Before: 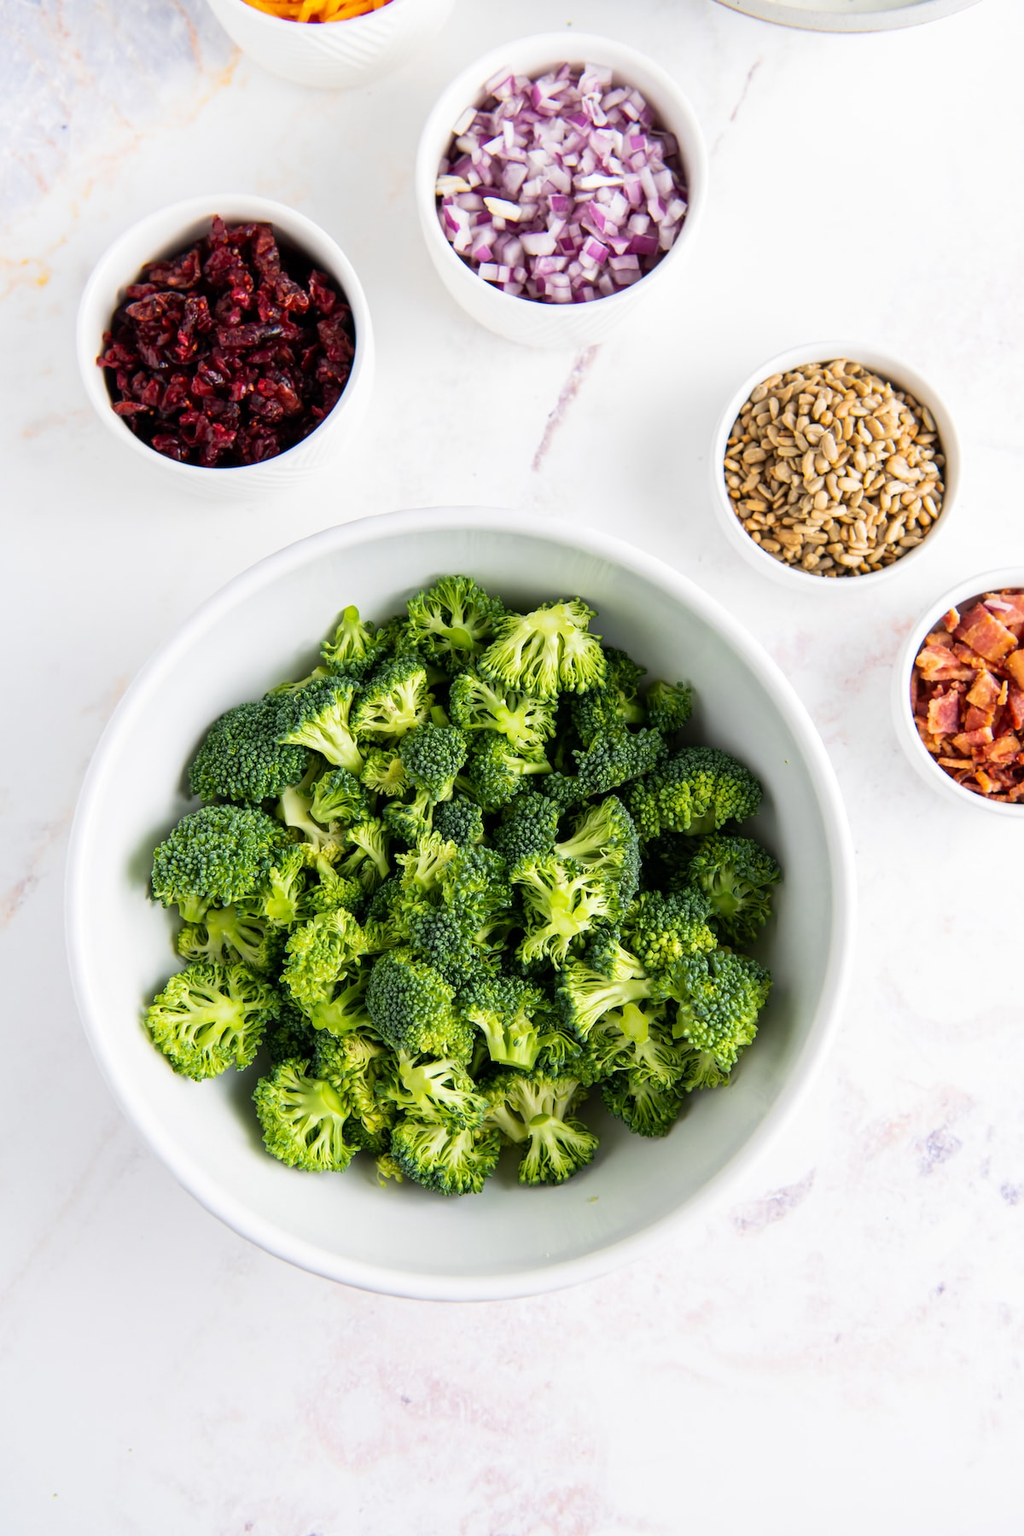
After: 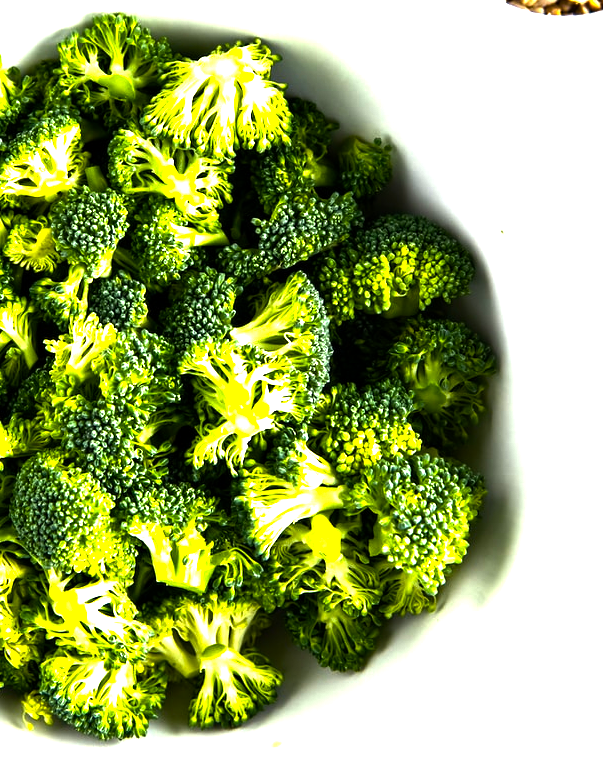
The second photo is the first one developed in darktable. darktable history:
color balance rgb: linear chroma grading › shadows -7.991%, linear chroma grading › global chroma 9.812%, perceptual saturation grading › global saturation 20%, perceptual saturation grading › highlights -50.573%, perceptual saturation grading › shadows 31.114%, perceptual brilliance grading › highlights 74.634%, perceptual brilliance grading › shadows -30.143%, global vibrance 20%
crop: left 34.974%, top 36.737%, right 14.739%, bottom 19.962%
local contrast: mode bilateral grid, contrast 21, coarseness 49, detail 101%, midtone range 0.2
